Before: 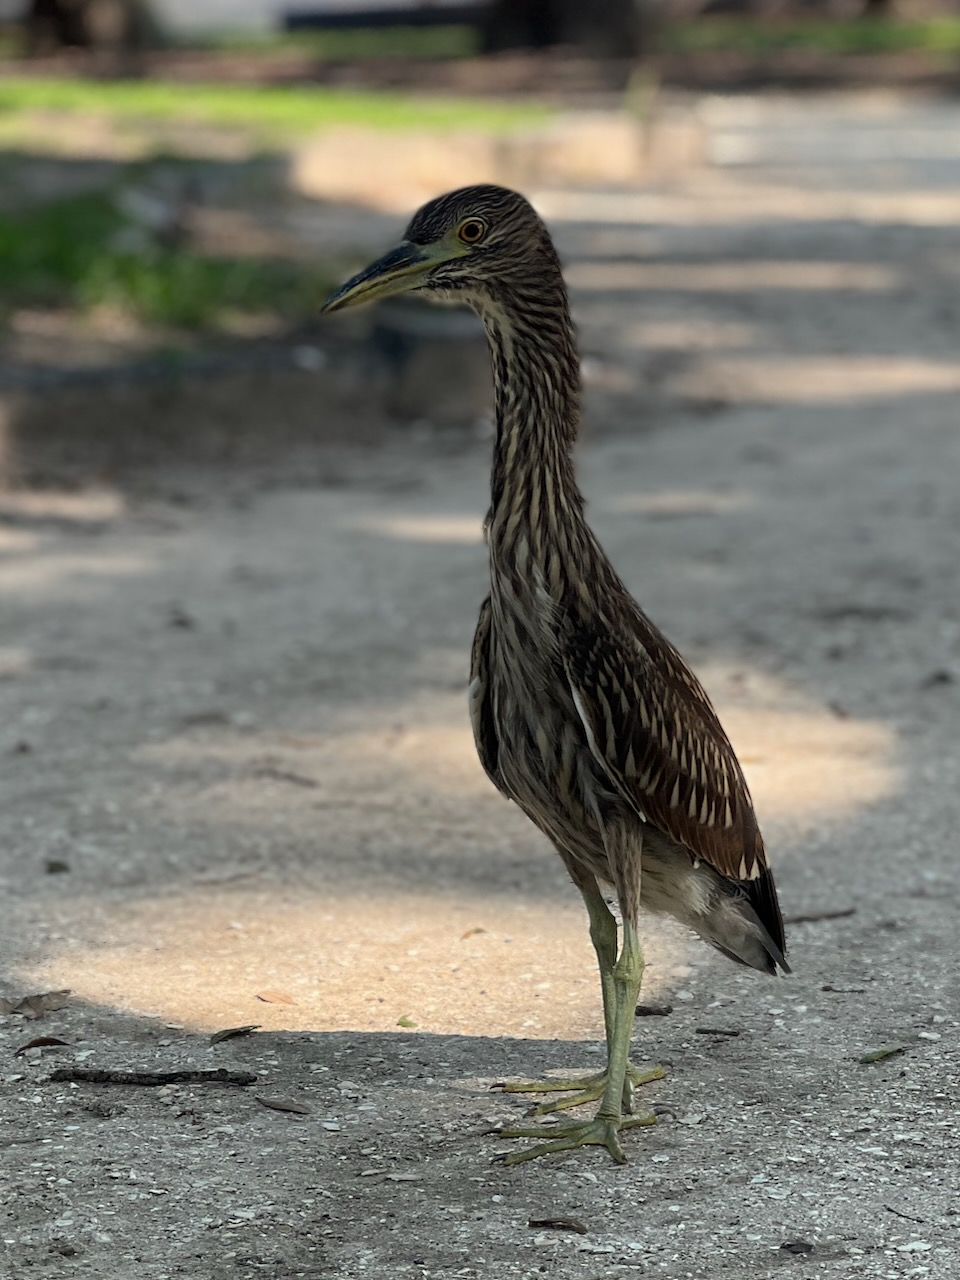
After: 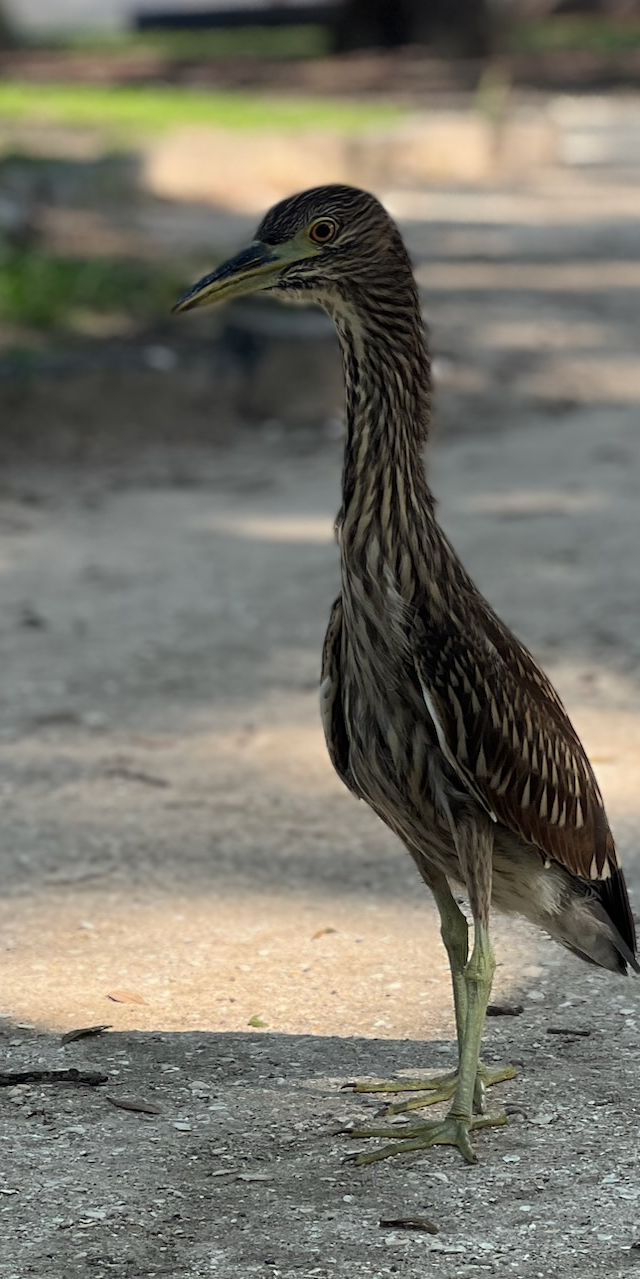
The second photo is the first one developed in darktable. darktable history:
crop and rotate: left 15.527%, right 17.784%
